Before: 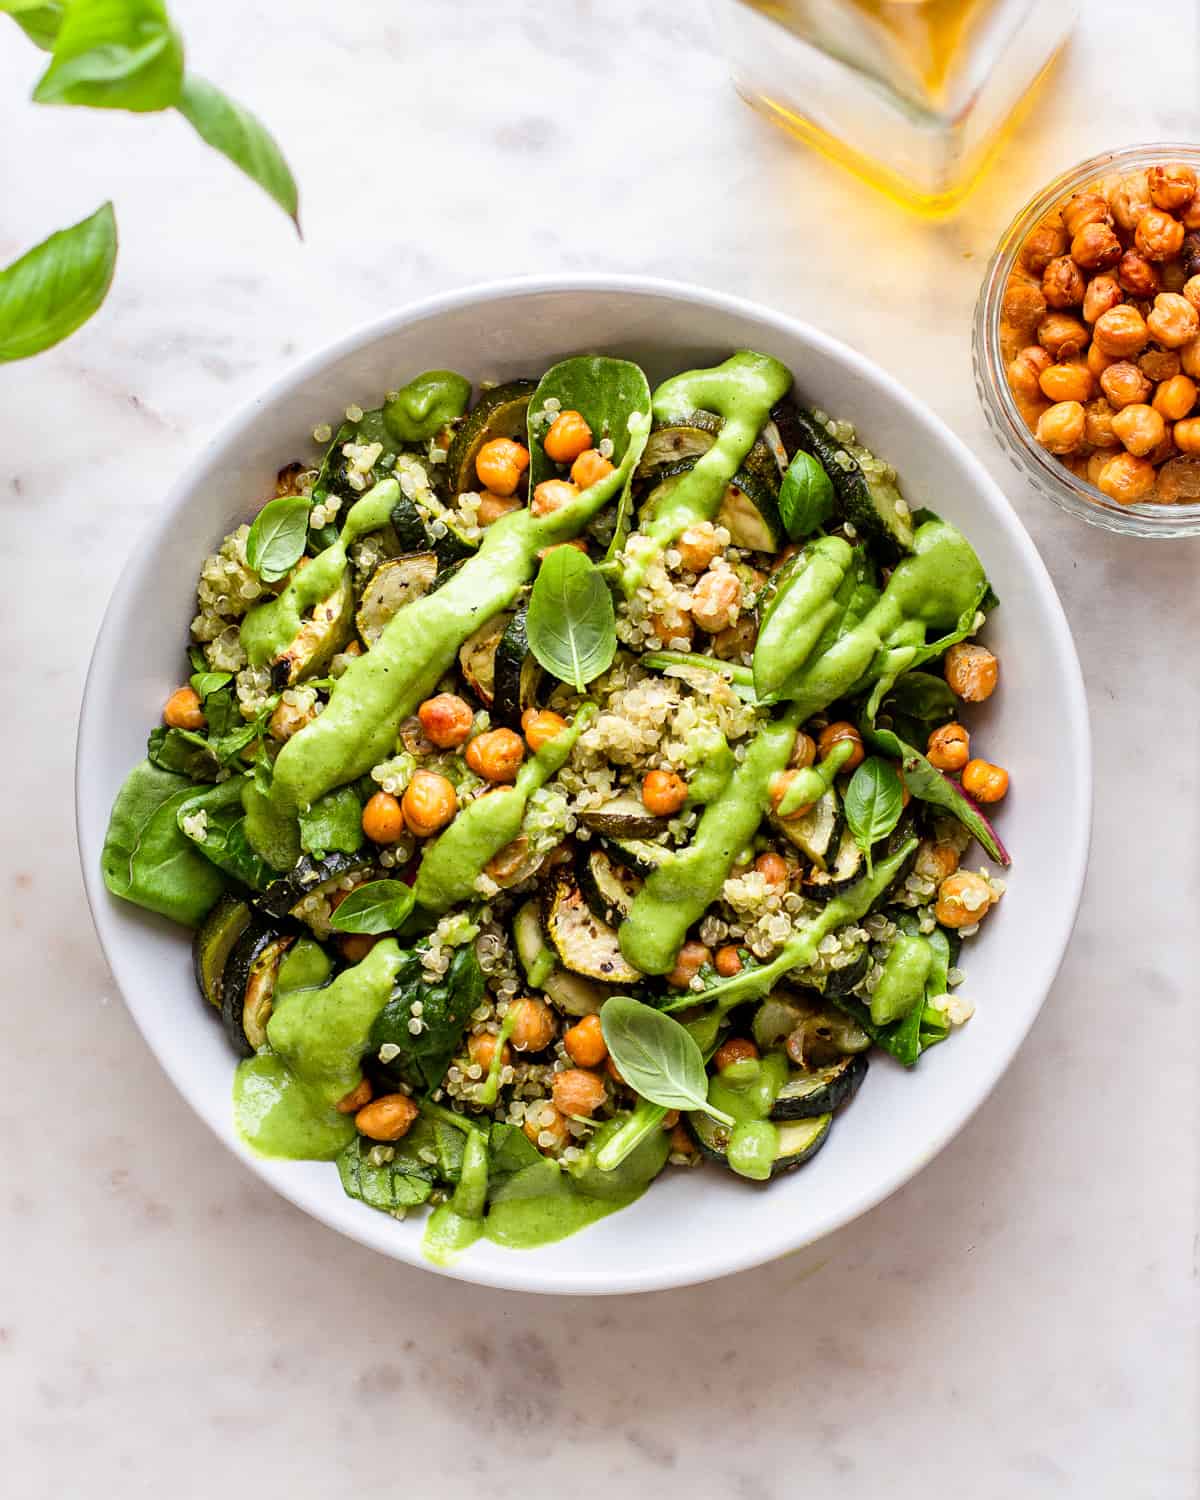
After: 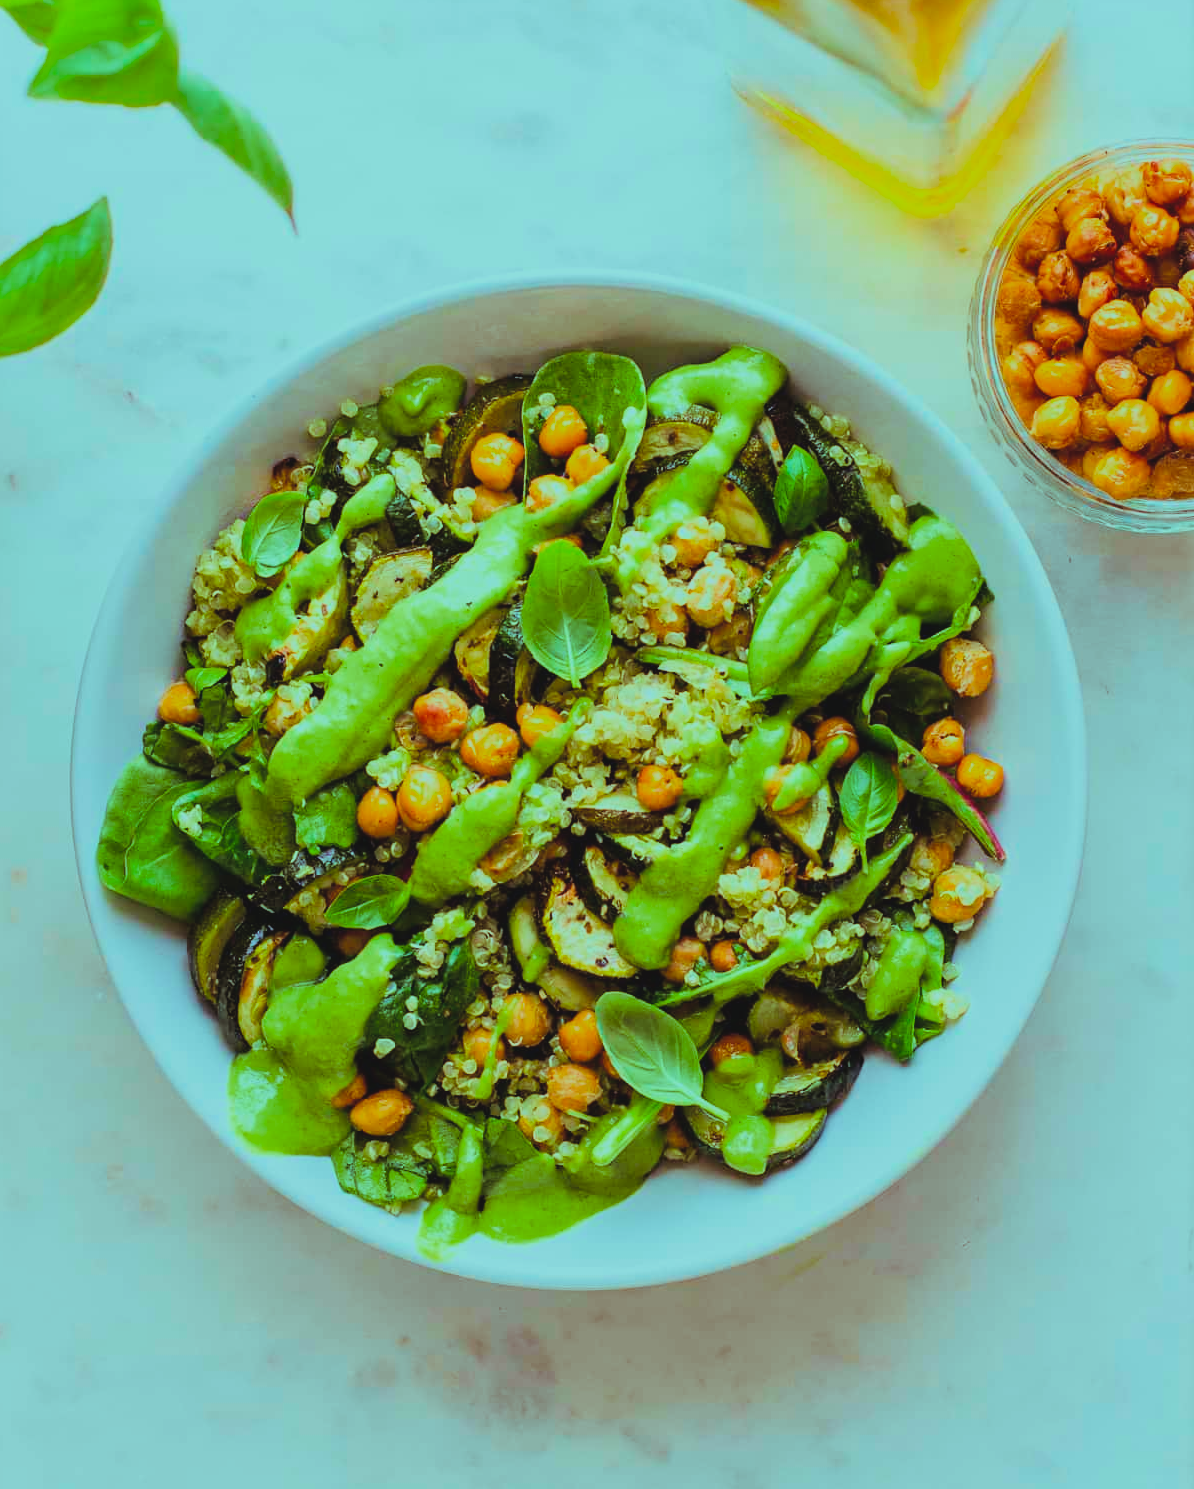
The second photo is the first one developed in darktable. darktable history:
exposure: exposure -0.108 EV, compensate highlight preservation false
filmic rgb: black relative exposure -7.65 EV, white relative exposure 4.56 EV, hardness 3.61
velvia: strength 29.39%
crop and rotate: left 0.452%, top 0.382%, bottom 0.35%
color balance rgb: highlights gain › chroma 5.422%, highlights gain › hue 197.21°, global offset › luminance 1.512%, perceptual saturation grading › global saturation 30.675%, global vibrance 9.889%
